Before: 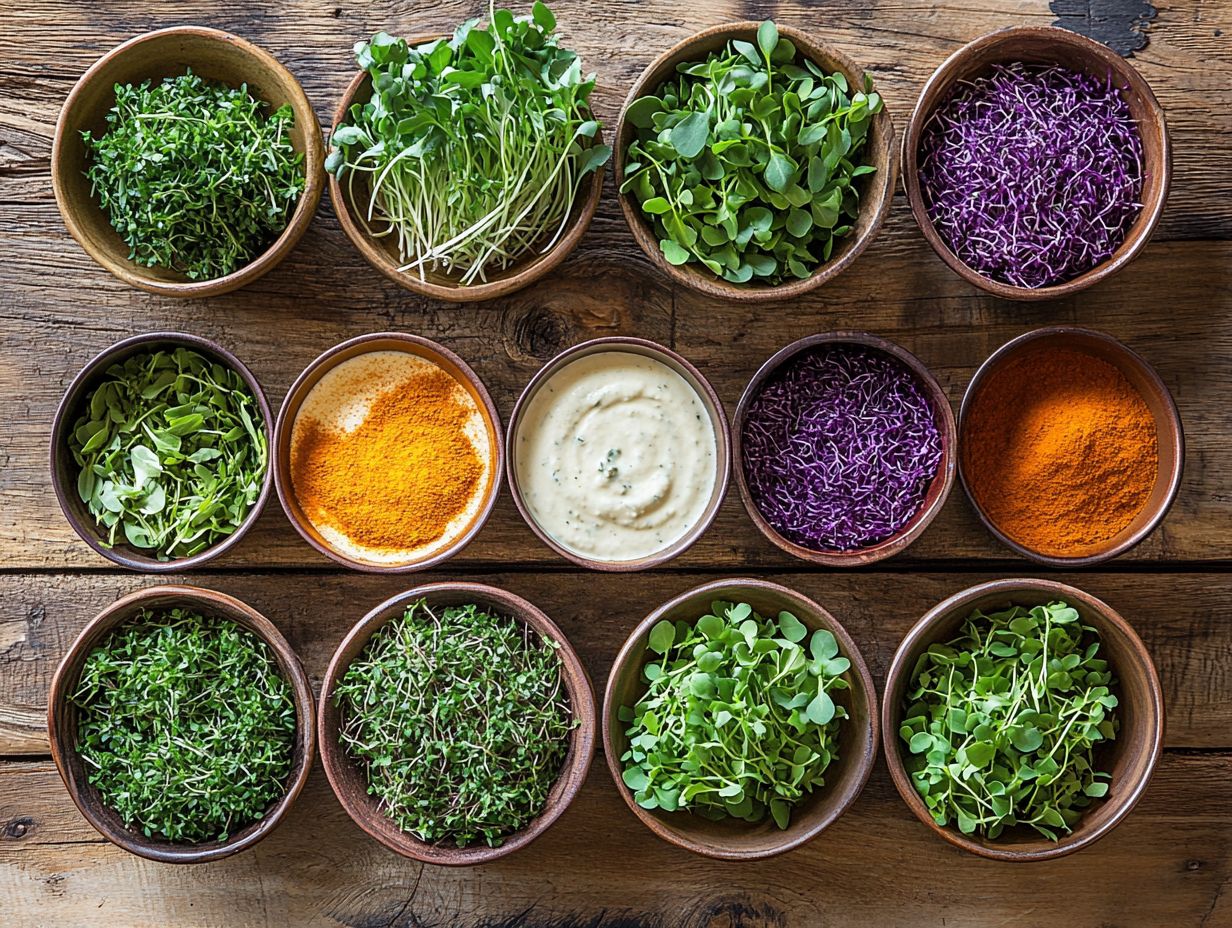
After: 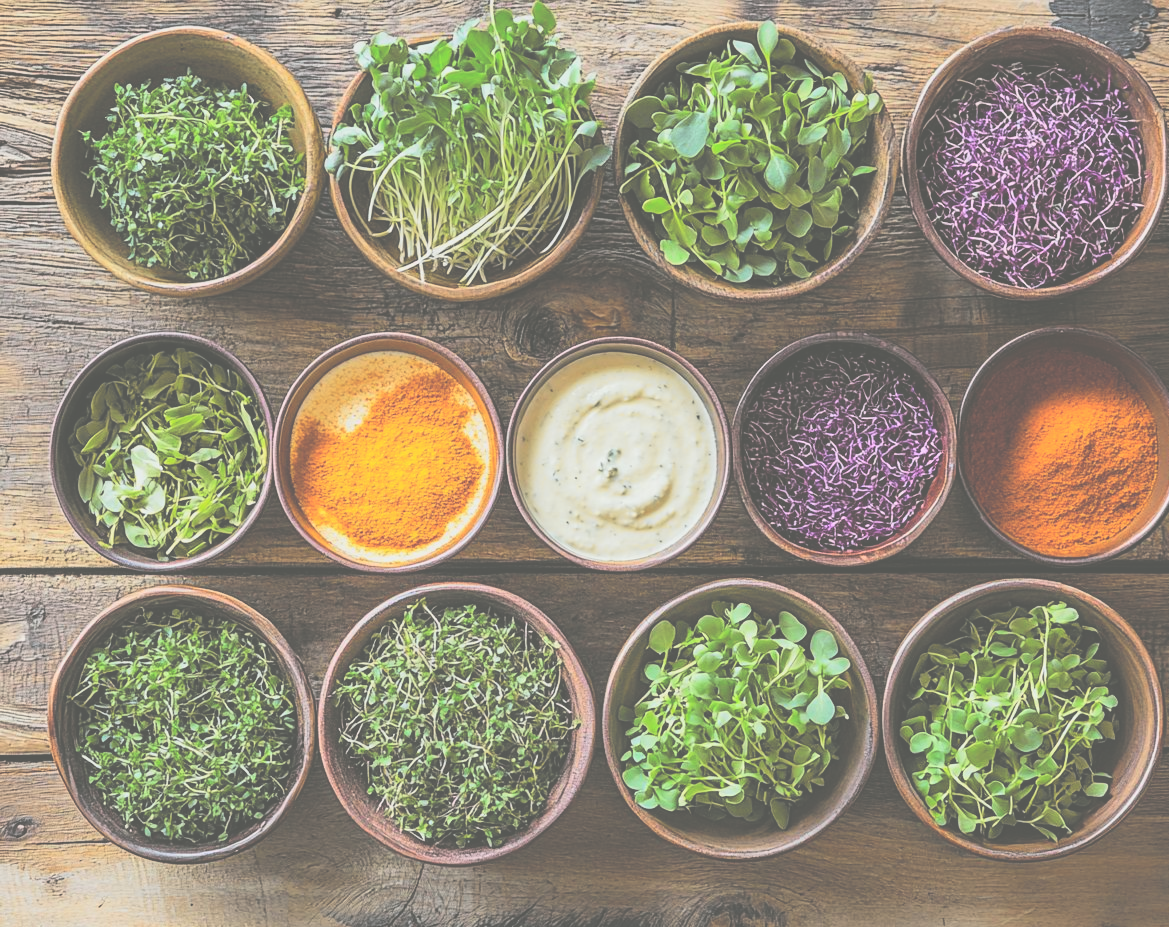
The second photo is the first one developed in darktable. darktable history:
crop and rotate: right 5.081%
tone curve: curves: ch0 [(0, 0.03) (0.113, 0.087) (0.207, 0.184) (0.515, 0.612) (0.712, 0.793) (1, 0.946)]; ch1 [(0, 0) (0.172, 0.123) (0.317, 0.279) (0.407, 0.401) (0.476, 0.482) (0.505, 0.499) (0.534, 0.534) (0.632, 0.645) (0.726, 0.745) (1, 1)]; ch2 [(0, 0) (0.411, 0.424) (0.476, 0.492) (0.521, 0.524) (0.541, 0.559) (0.65, 0.699) (1, 1)], color space Lab, independent channels, preserve colors none
exposure: black level correction -0.086, compensate highlight preservation false
